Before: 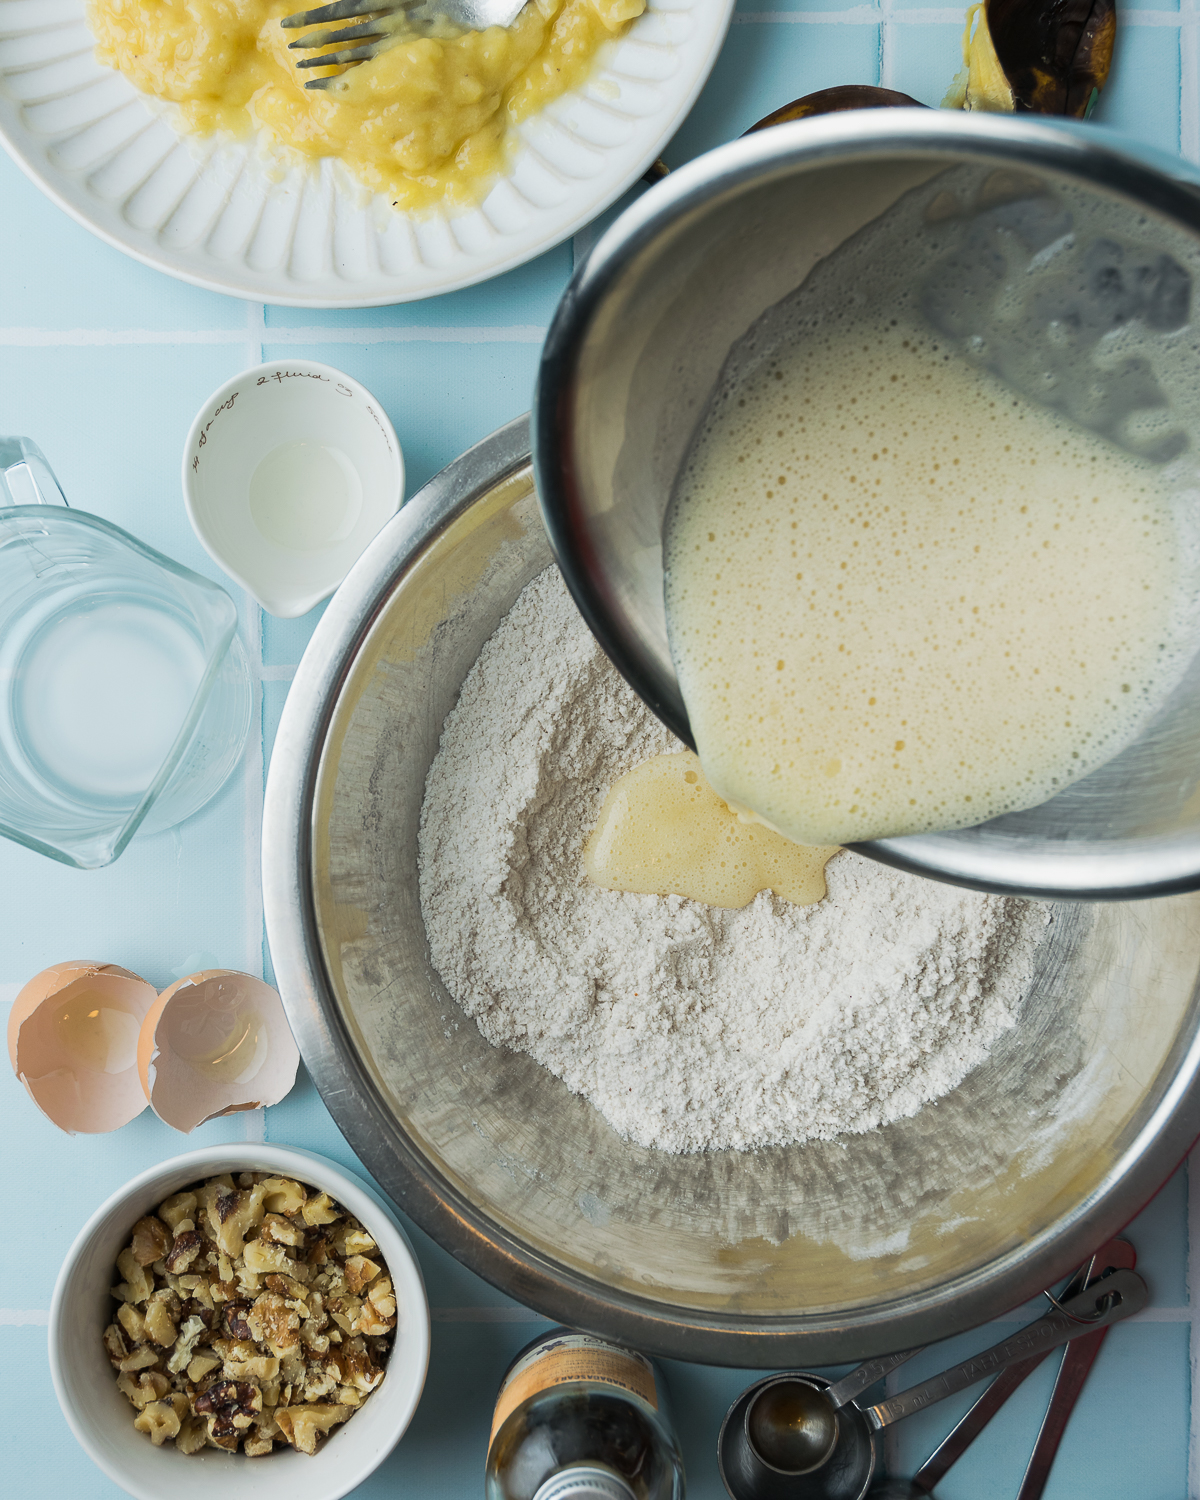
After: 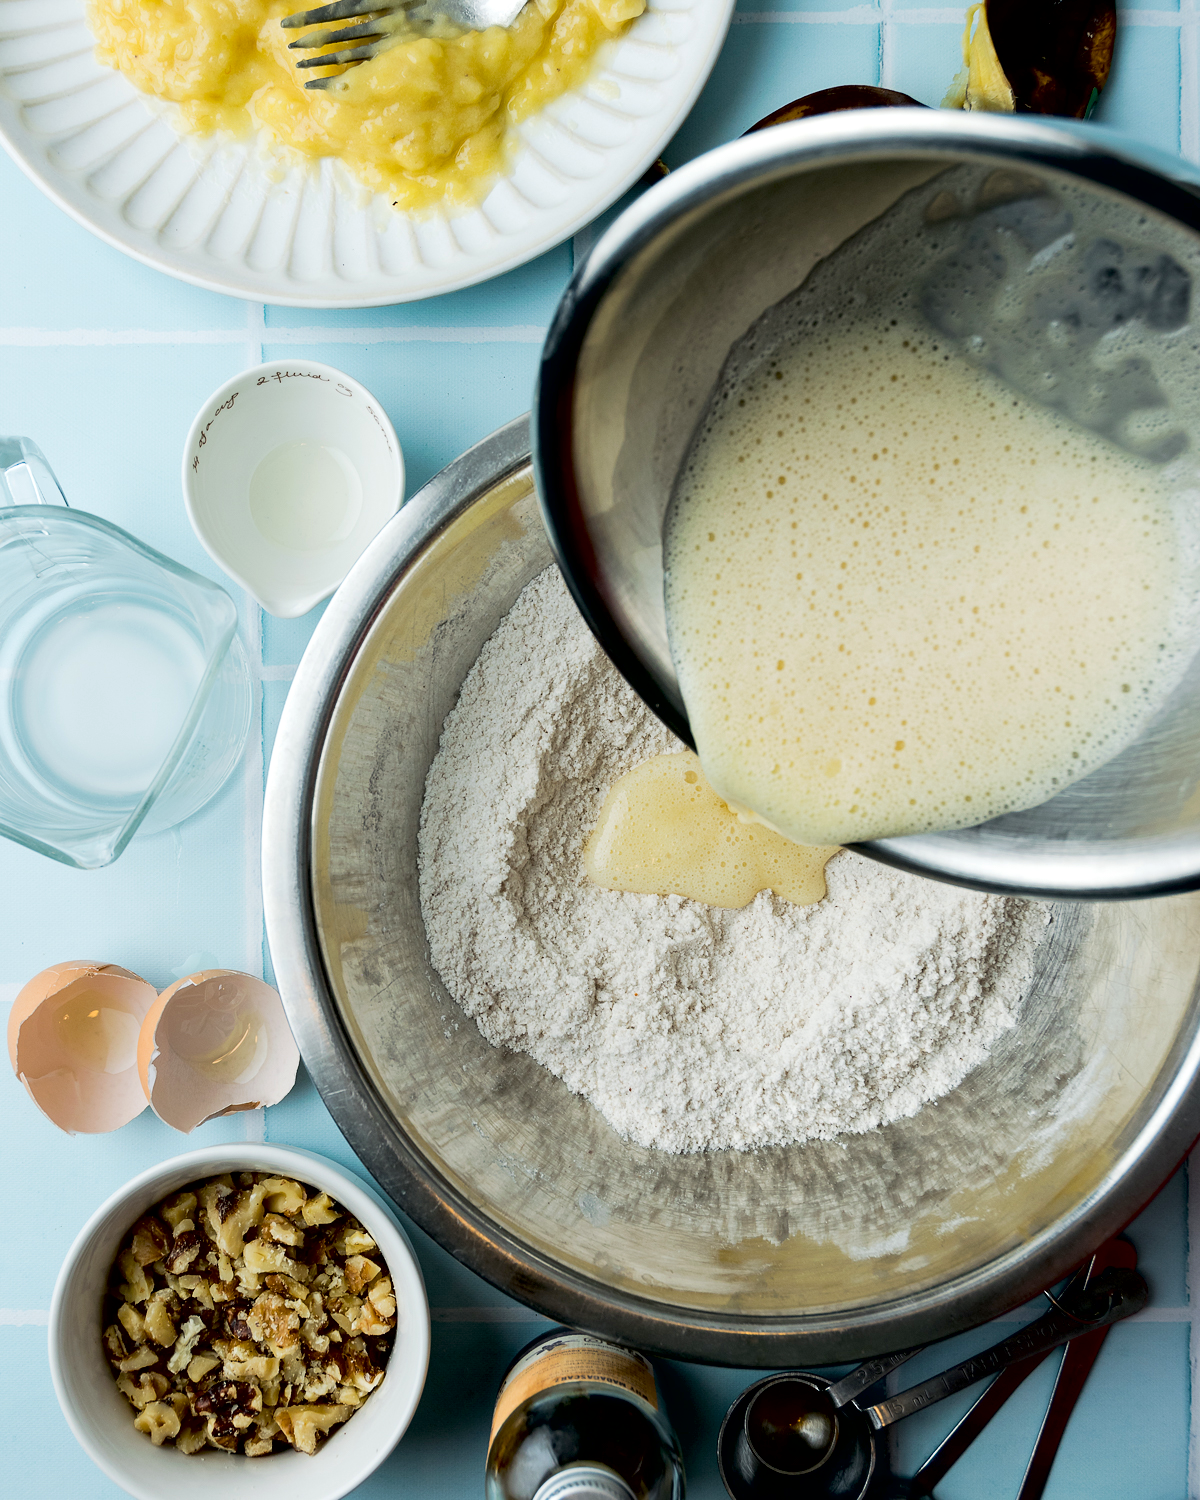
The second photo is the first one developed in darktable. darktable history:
exposure: black level correction 0.025, exposure 0.182 EV, compensate highlight preservation false
tone curve: curves: ch0 [(0, 0) (0.08, 0.056) (0.4, 0.4) (0.6, 0.612) (0.92, 0.924) (1, 1)], color space Lab, linked channels, preserve colors none
